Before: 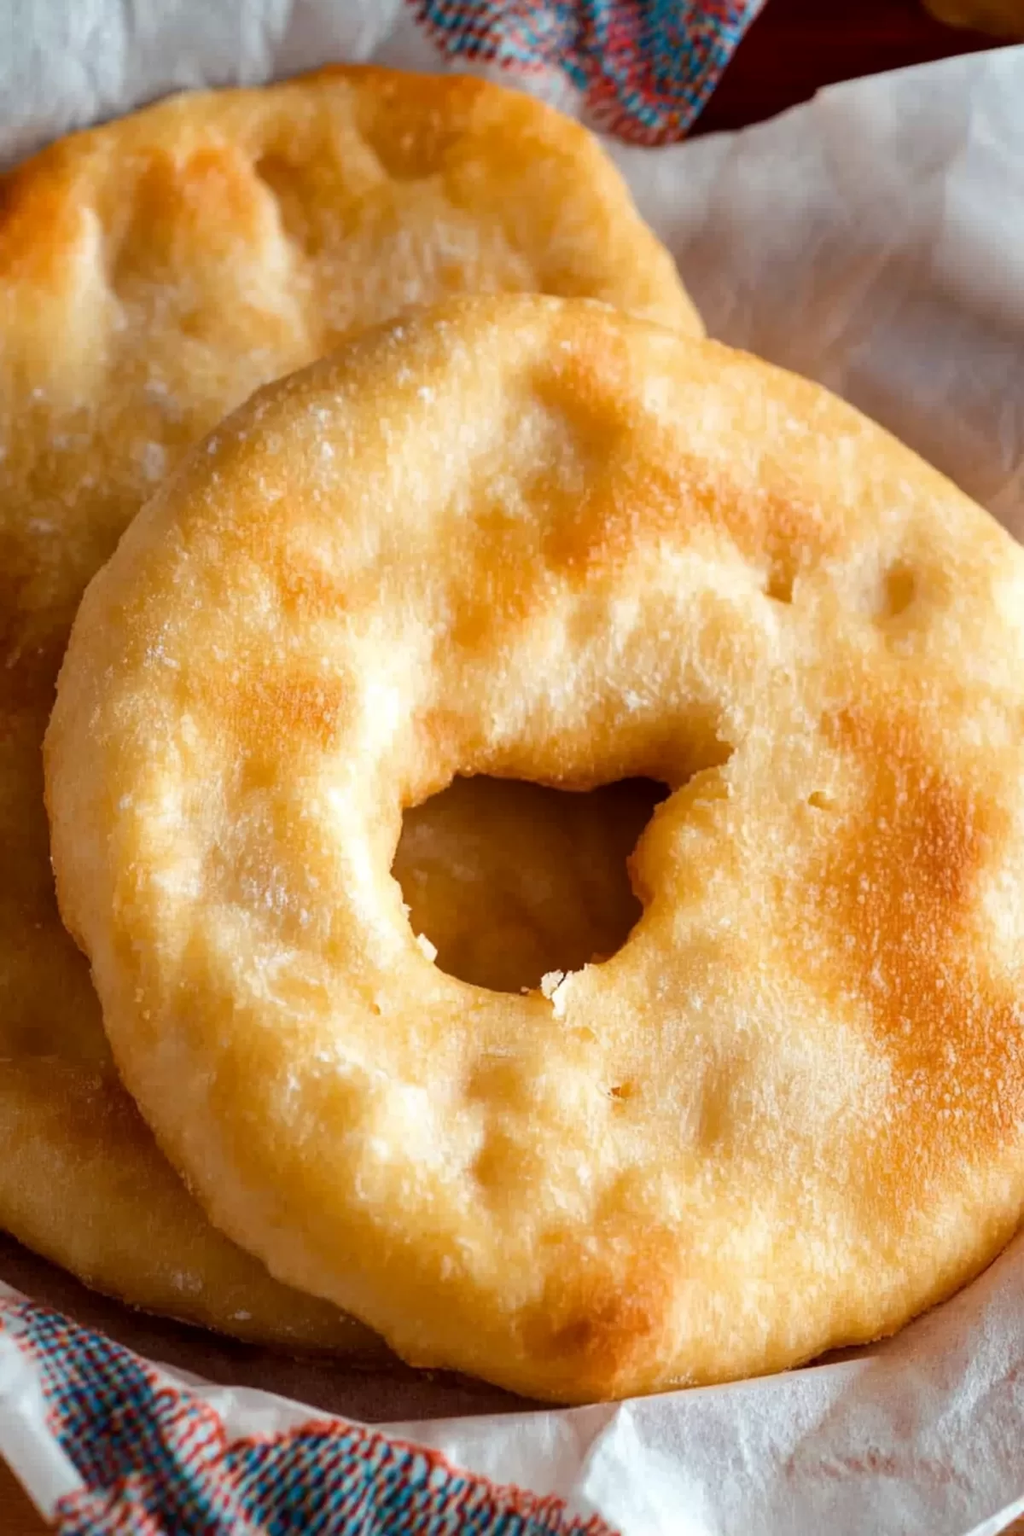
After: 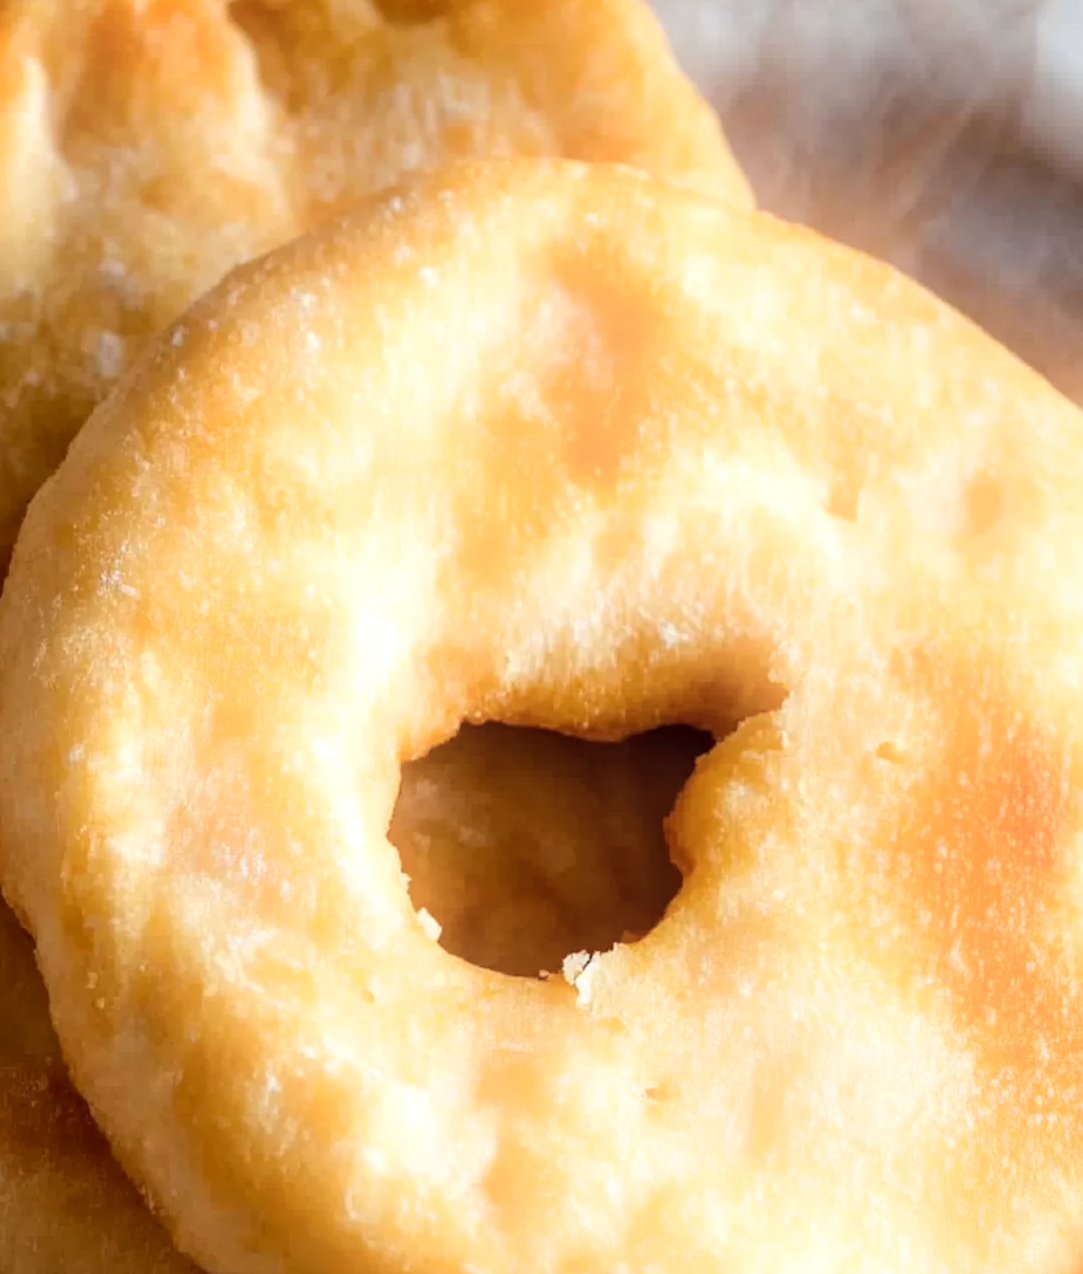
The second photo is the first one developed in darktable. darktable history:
local contrast: on, module defaults
shadows and highlights: shadows -20.77, highlights 98.12, soften with gaussian
crop: left 5.92%, top 10.374%, right 3.683%, bottom 18.833%
